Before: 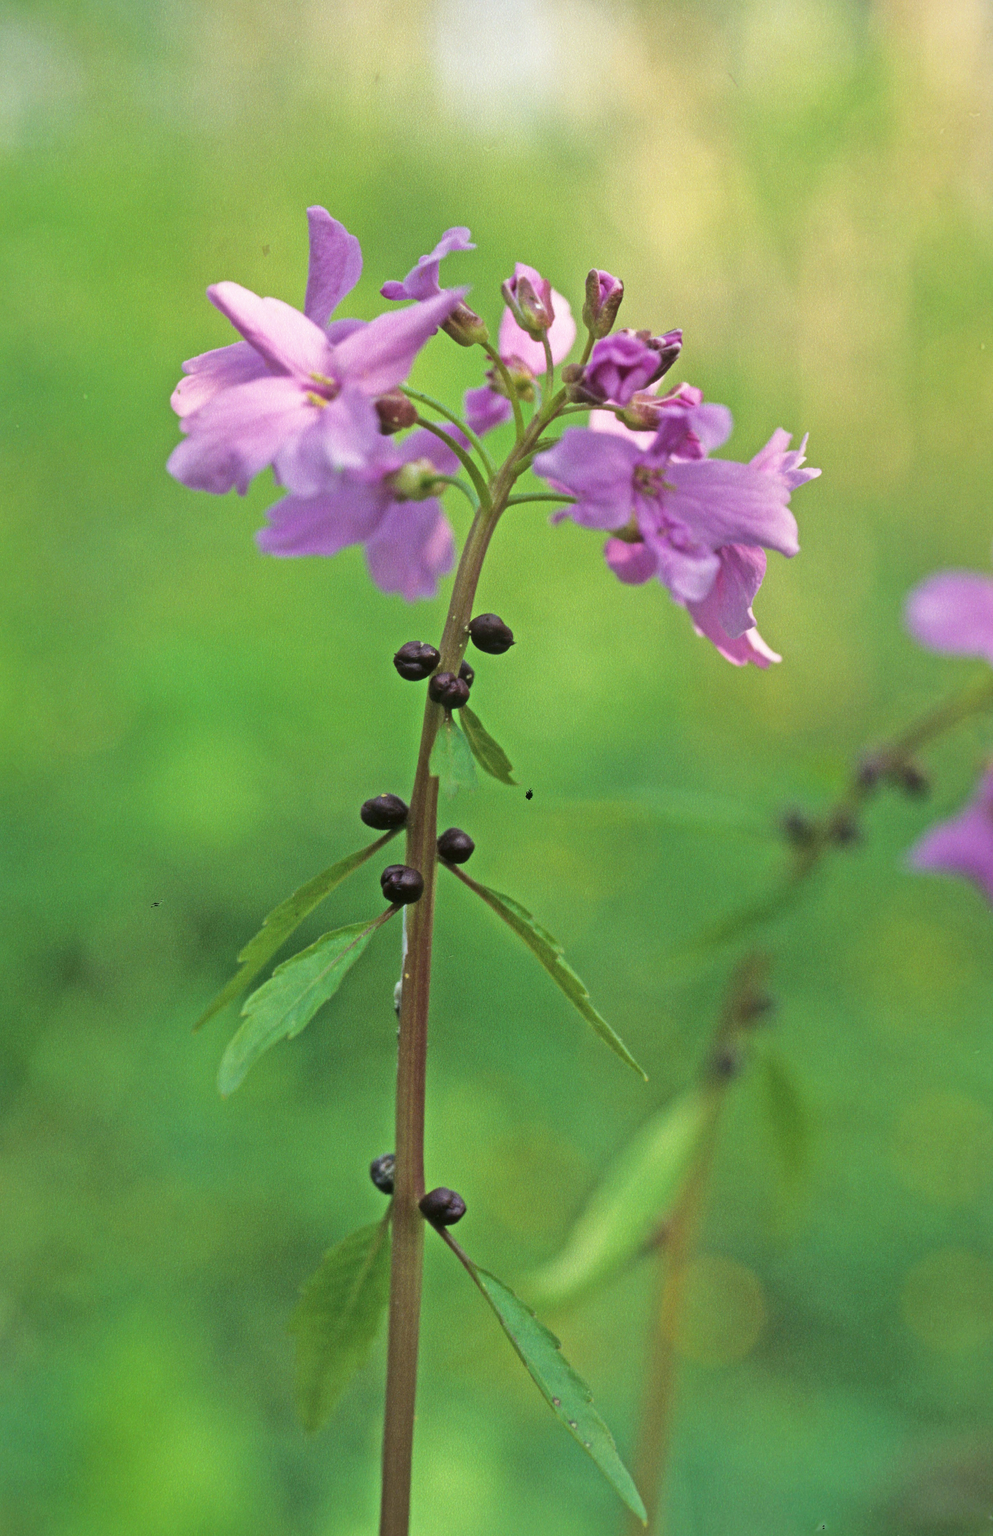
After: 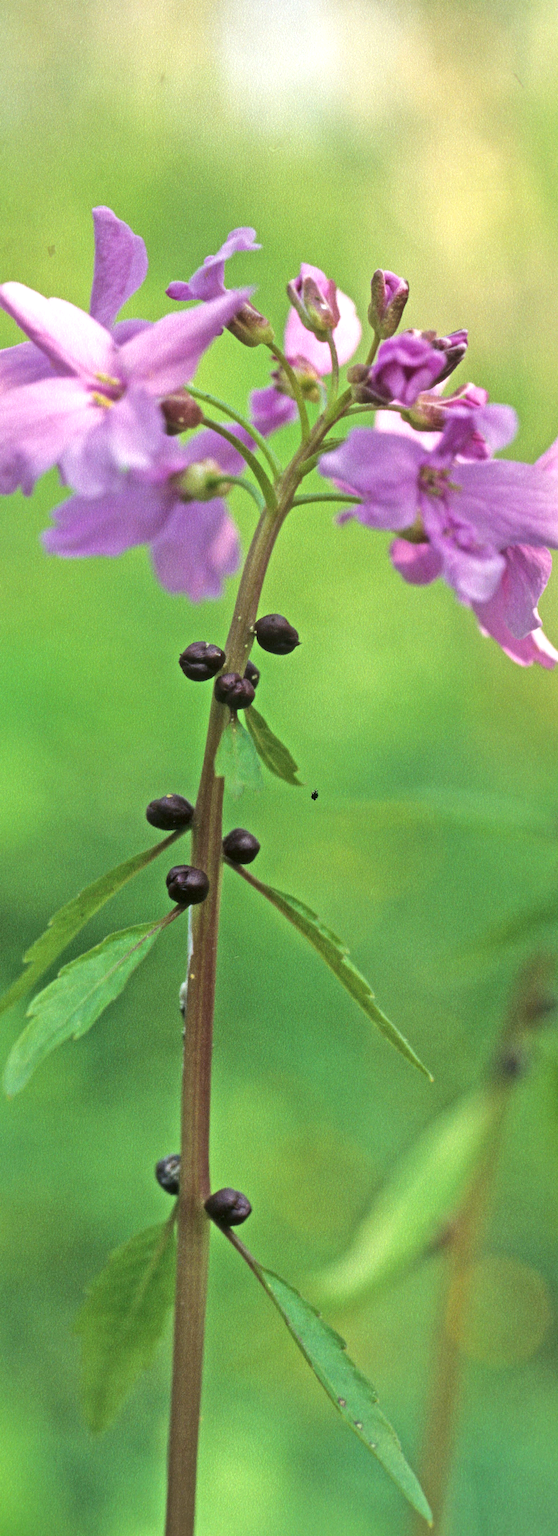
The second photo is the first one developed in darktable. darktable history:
exposure: exposure 0.297 EV, compensate highlight preservation false
crop: left 21.665%, right 22.083%, bottom 0.005%
local contrast: highlights 100%, shadows 98%, detail 120%, midtone range 0.2
